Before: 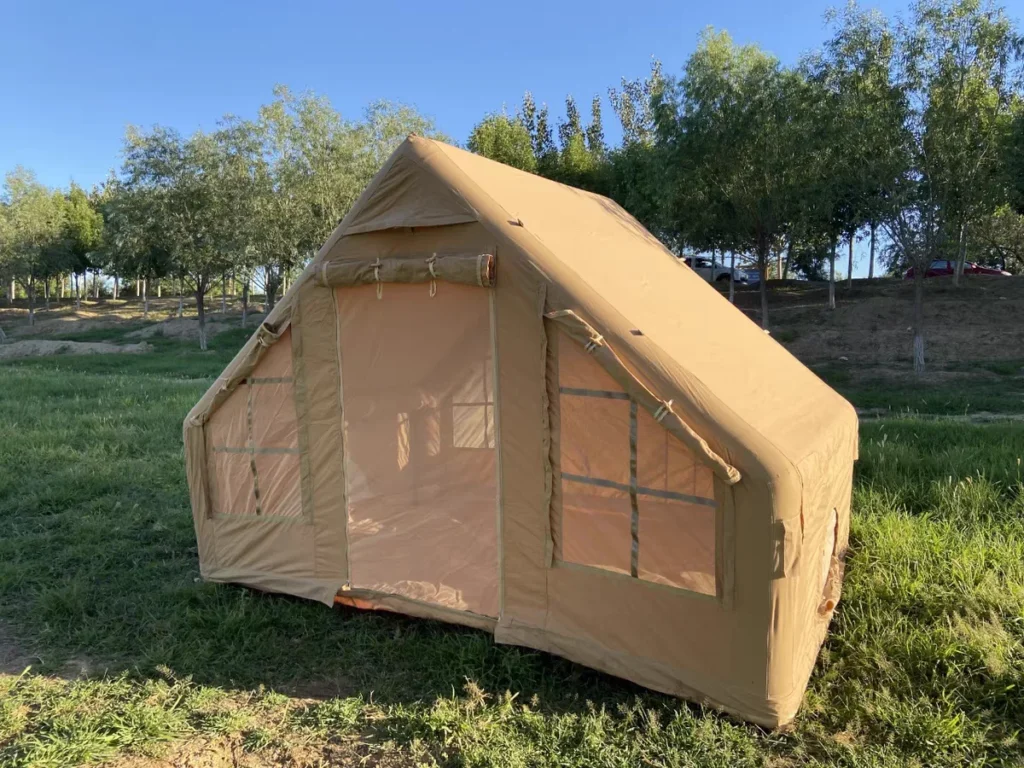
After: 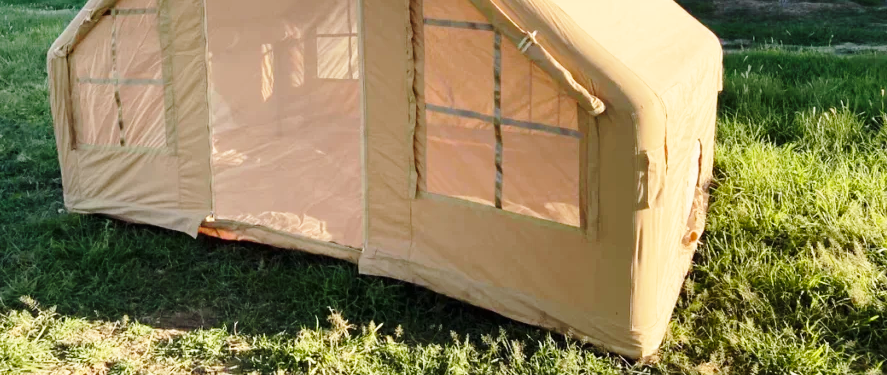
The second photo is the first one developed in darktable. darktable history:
base curve: curves: ch0 [(0, 0) (0.028, 0.03) (0.121, 0.232) (0.46, 0.748) (0.859, 0.968) (1, 1)], preserve colors none
crop and rotate: left 13.306%, top 48.129%, bottom 2.928%
